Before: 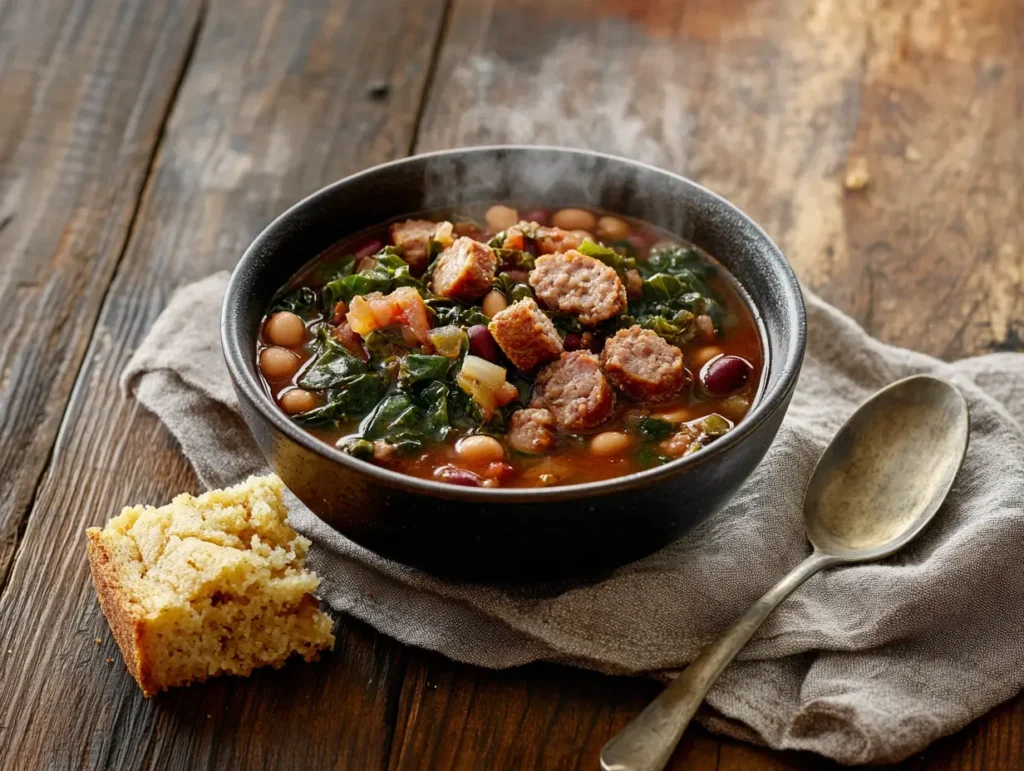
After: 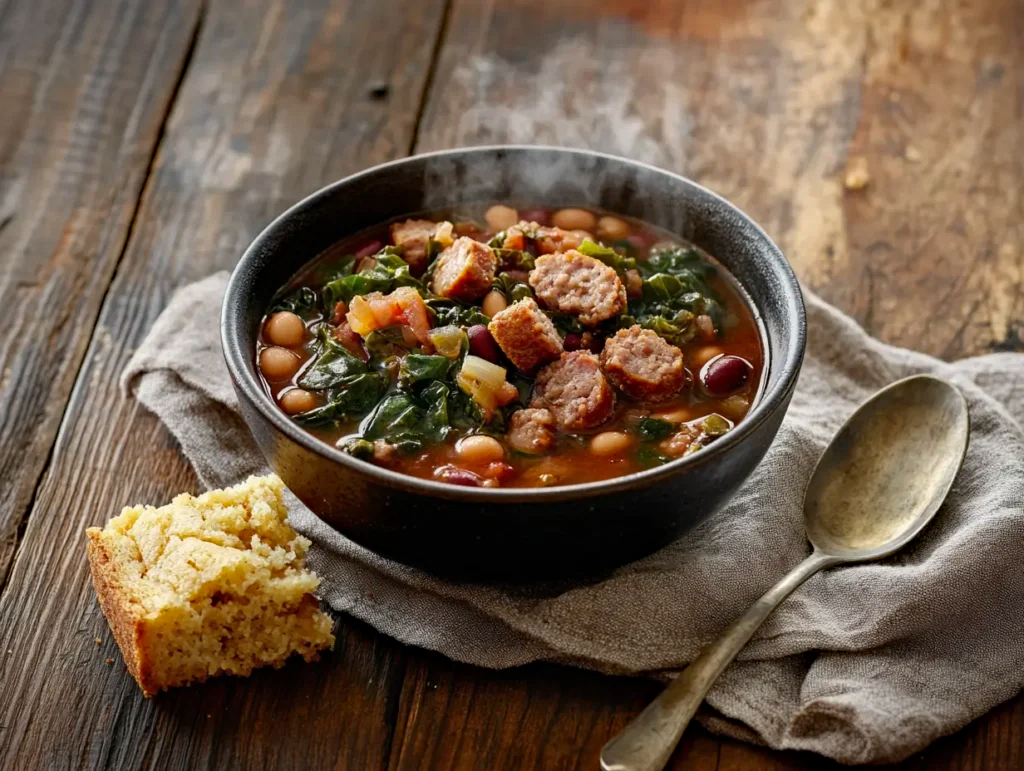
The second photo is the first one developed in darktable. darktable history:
haze removal: compatibility mode true, adaptive false
vignetting: fall-off start 97.19%, brightness -0.581, saturation -0.123, width/height ratio 1.186
